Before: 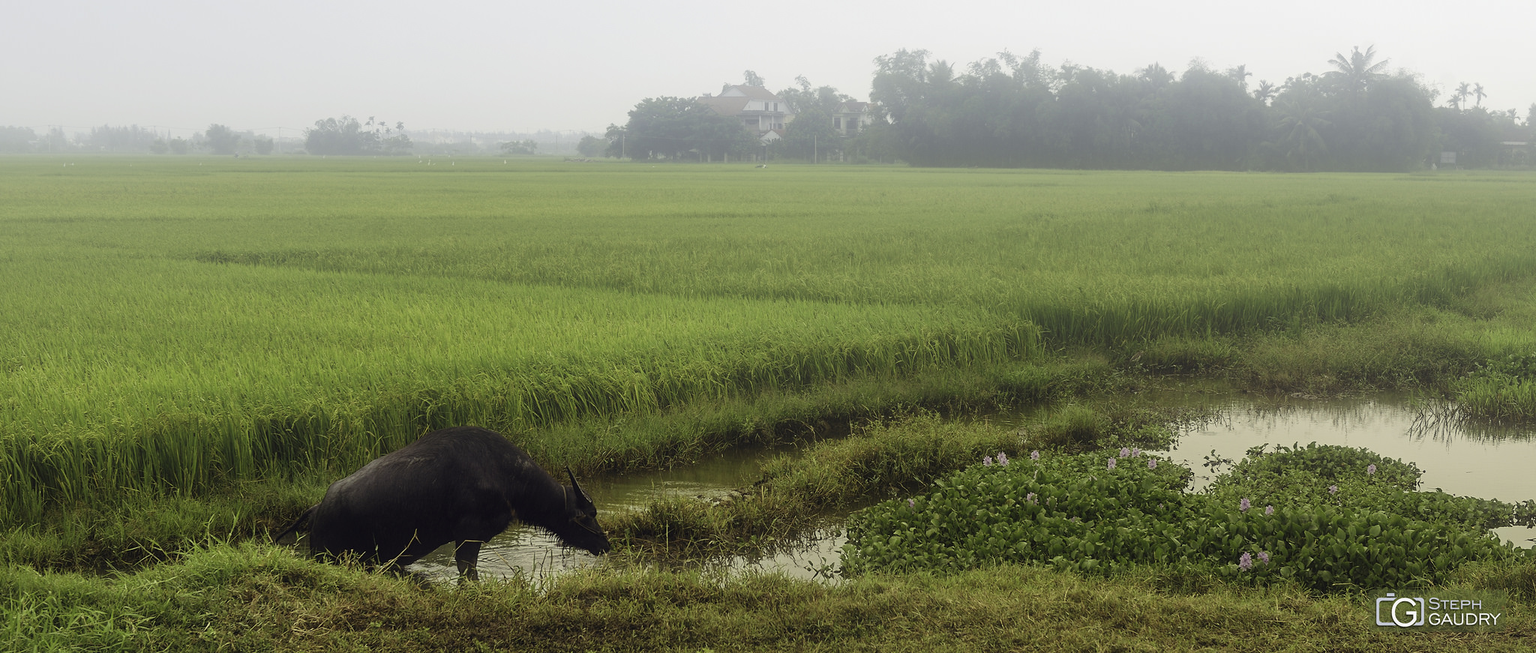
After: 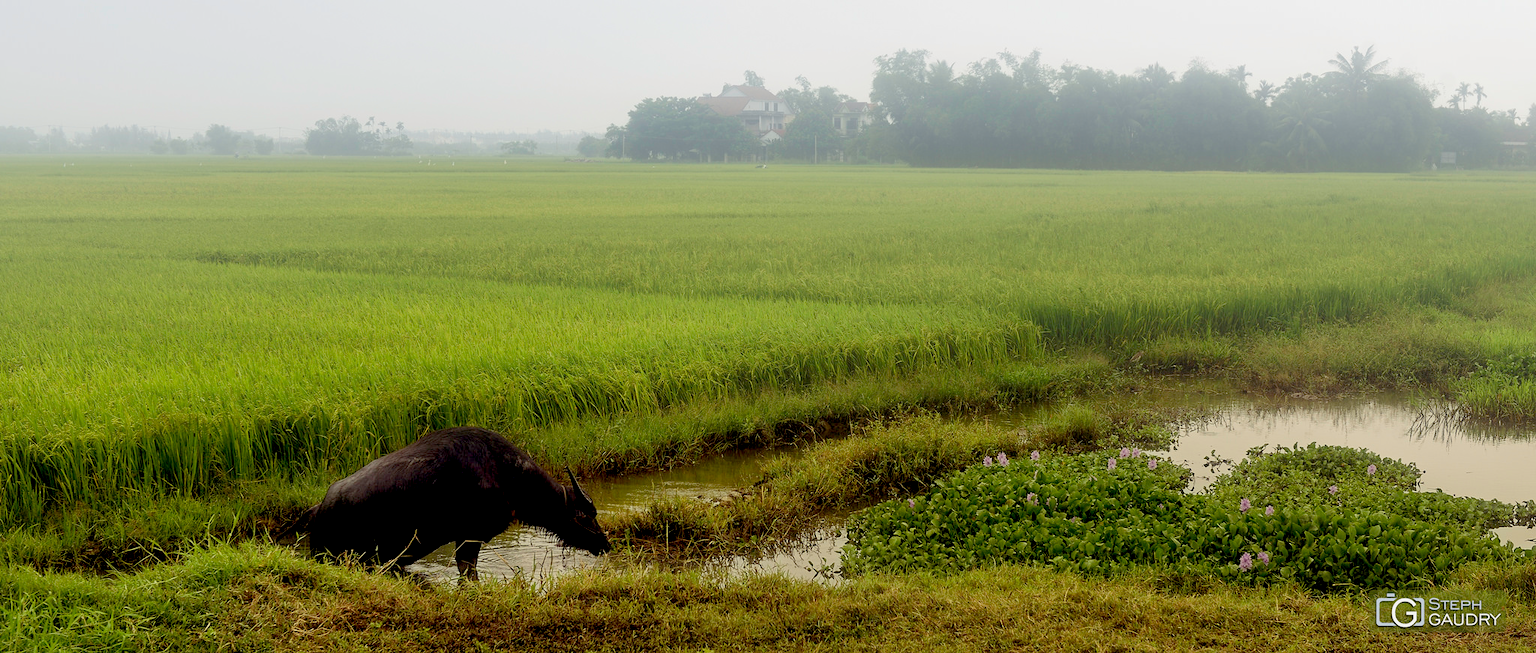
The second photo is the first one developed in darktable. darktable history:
exposure: black level correction 0.027, exposure -0.073 EV, compensate highlight preservation false
